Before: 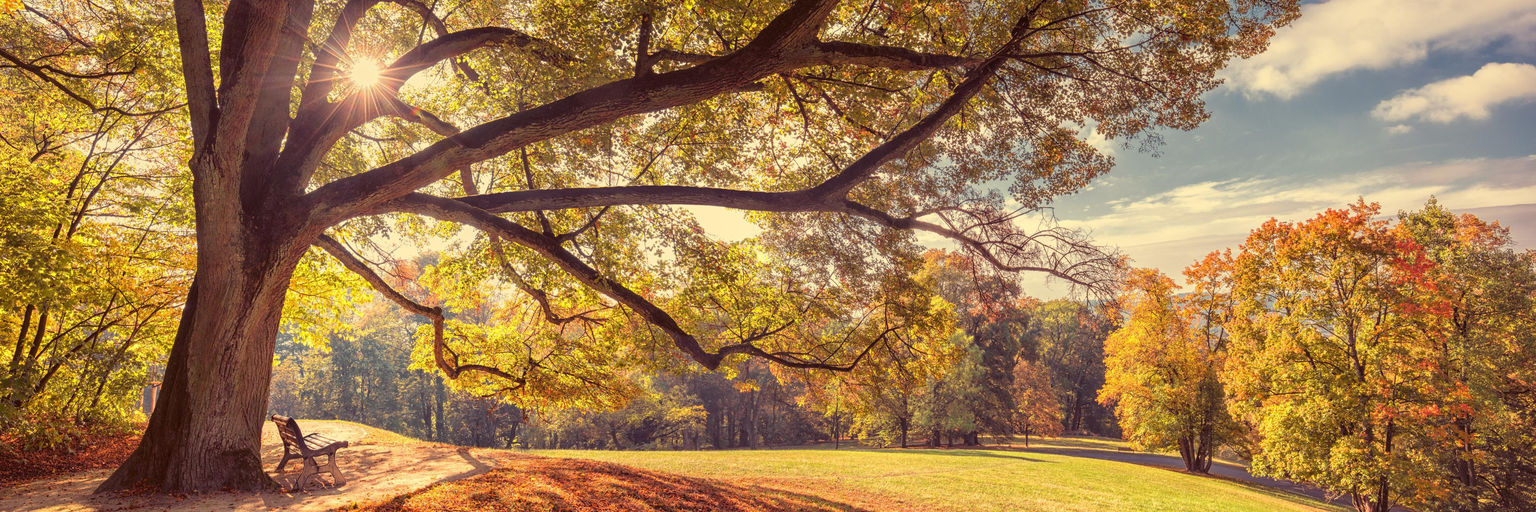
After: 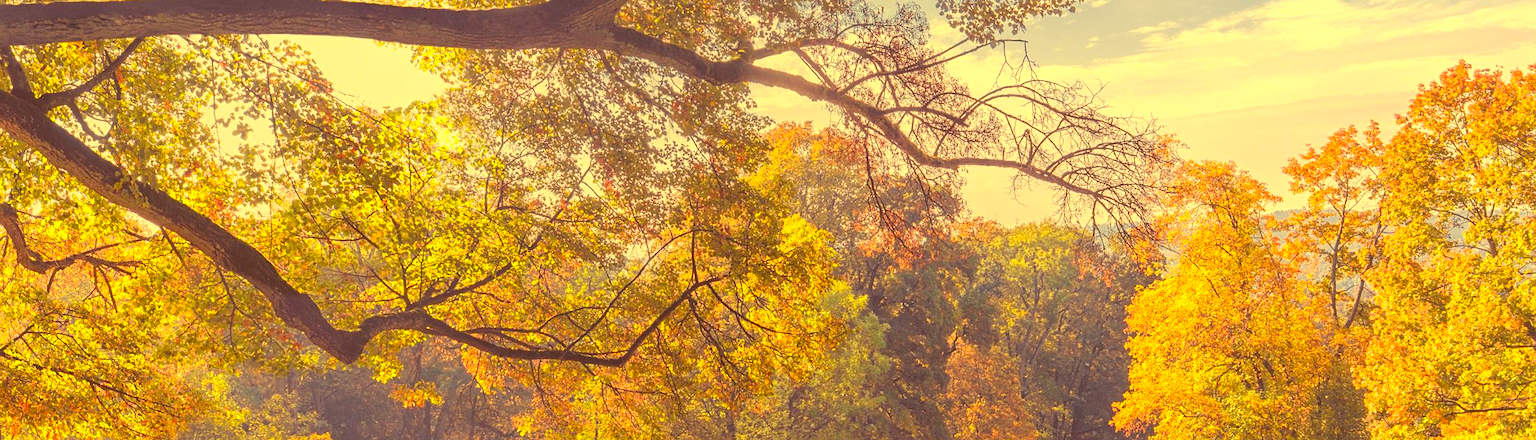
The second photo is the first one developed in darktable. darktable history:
exposure: black level correction -0.002, exposure 0.535 EV, compensate exposure bias true, compensate highlight preservation false
sharpen: amount 0.206
local contrast: detail 71%
crop: left 34.983%, top 36.615%, right 14.703%, bottom 20.082%
color correction: highlights a* 2.66, highlights b* 23.4
